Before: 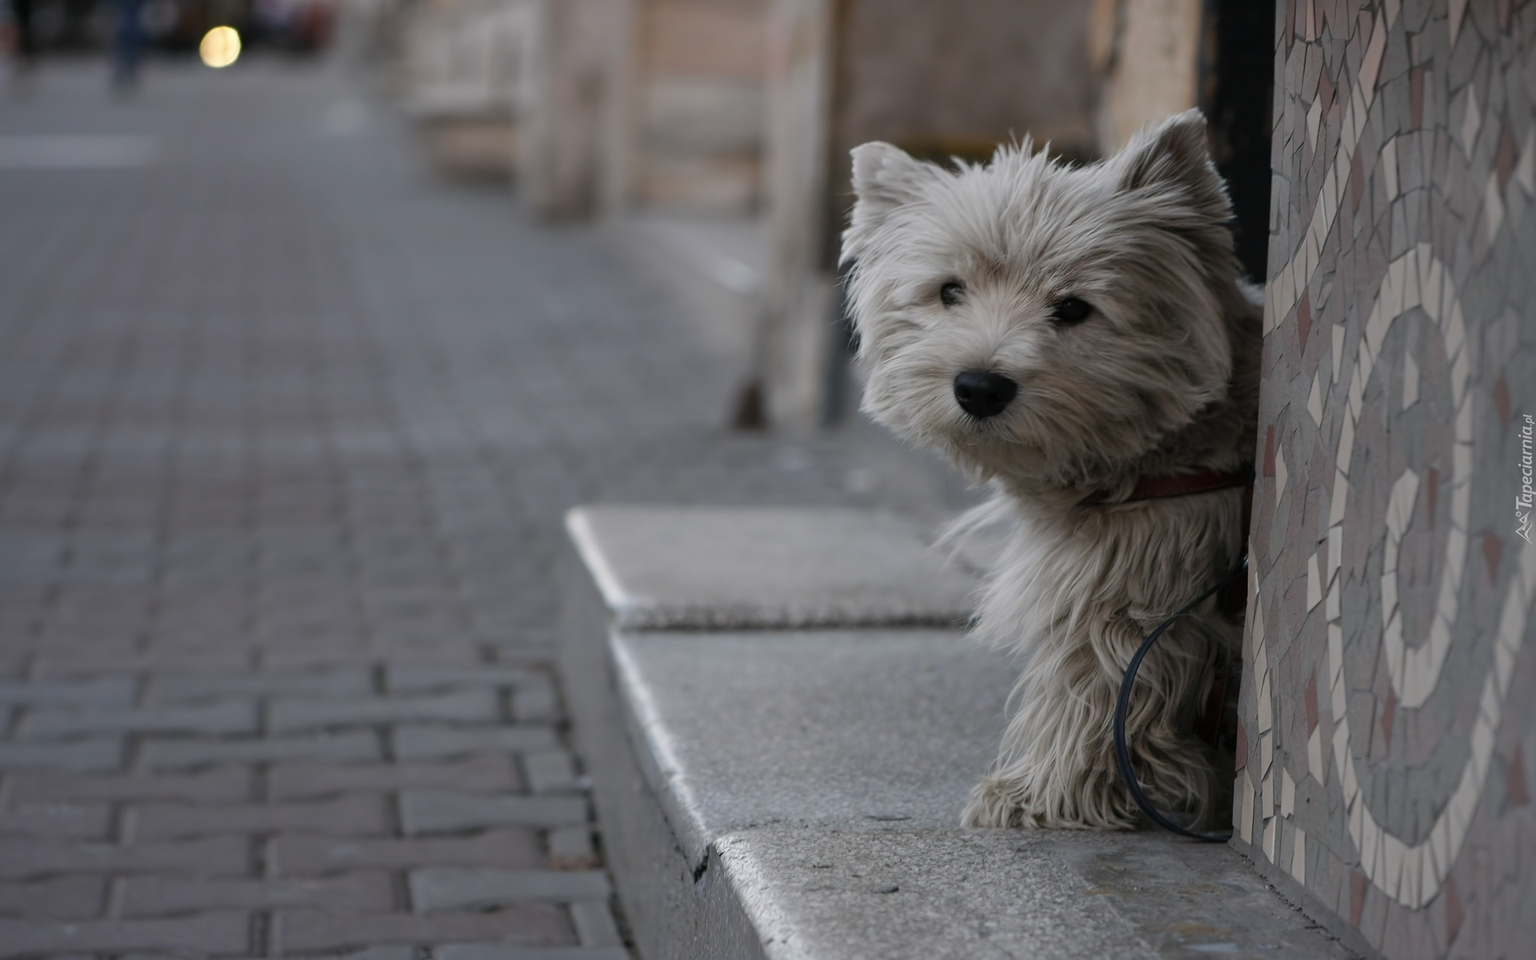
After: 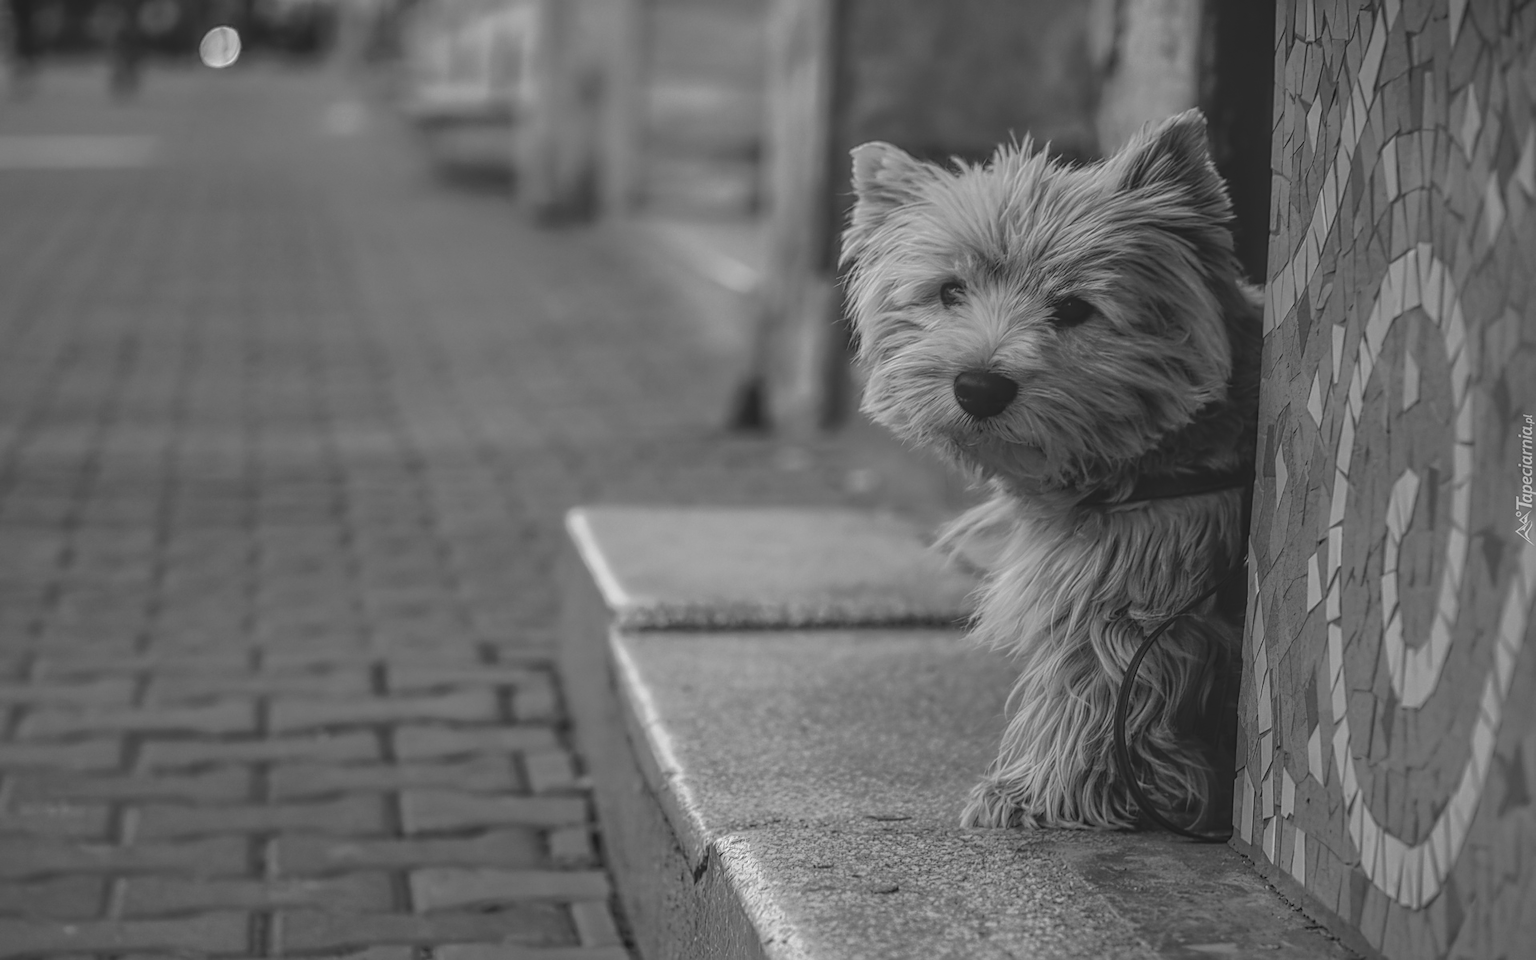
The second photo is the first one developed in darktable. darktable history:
monochrome: a -35.87, b 49.73, size 1.7
local contrast: highlights 20%, shadows 30%, detail 200%, midtone range 0.2
color balance: mode lift, gamma, gain (sRGB)
exposure: black level correction -0.023, exposure -0.039 EV, compensate highlight preservation false
sharpen: on, module defaults
